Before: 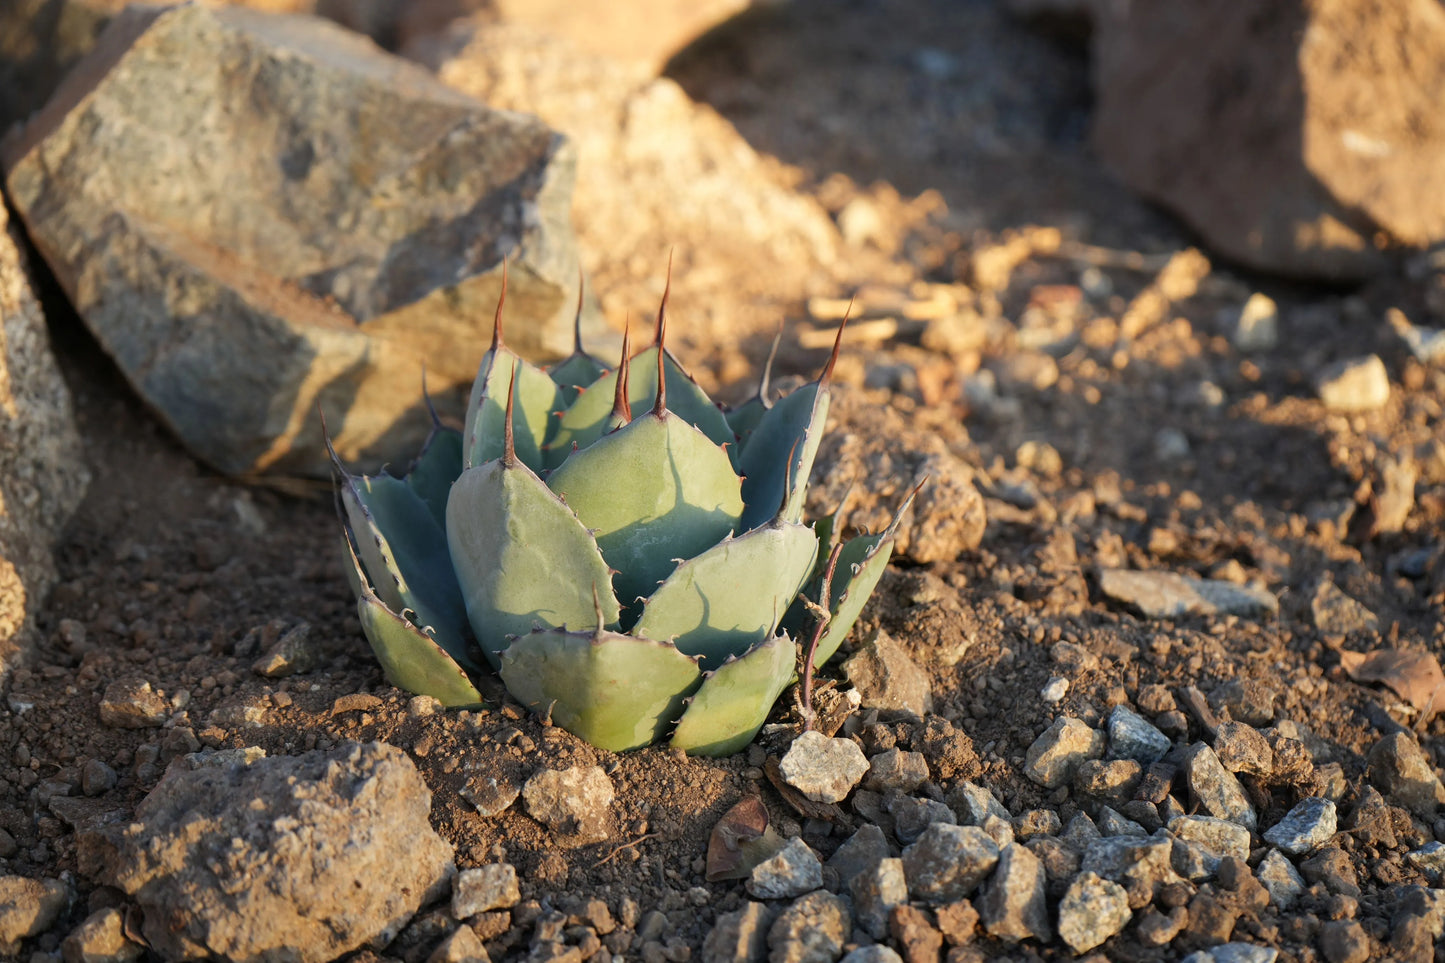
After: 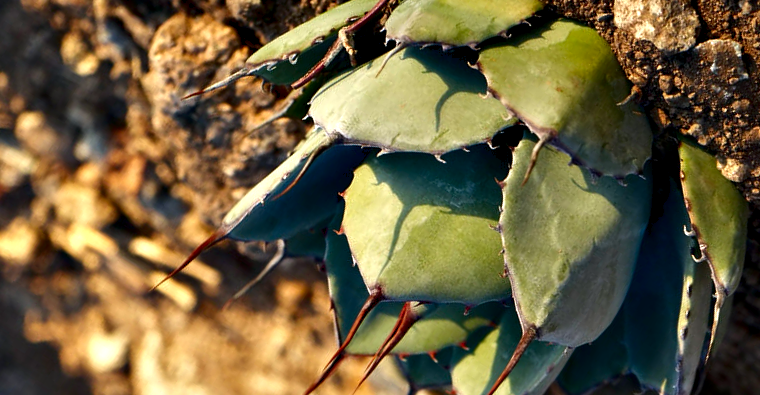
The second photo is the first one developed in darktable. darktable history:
contrast brightness saturation: brightness -0.252, saturation 0.202
crop and rotate: angle 148.17°, left 9.169%, top 15.576%, right 4.425%, bottom 17.053%
contrast equalizer: octaves 7, y [[0.6 ×6], [0.55 ×6], [0 ×6], [0 ×6], [0 ×6]]
